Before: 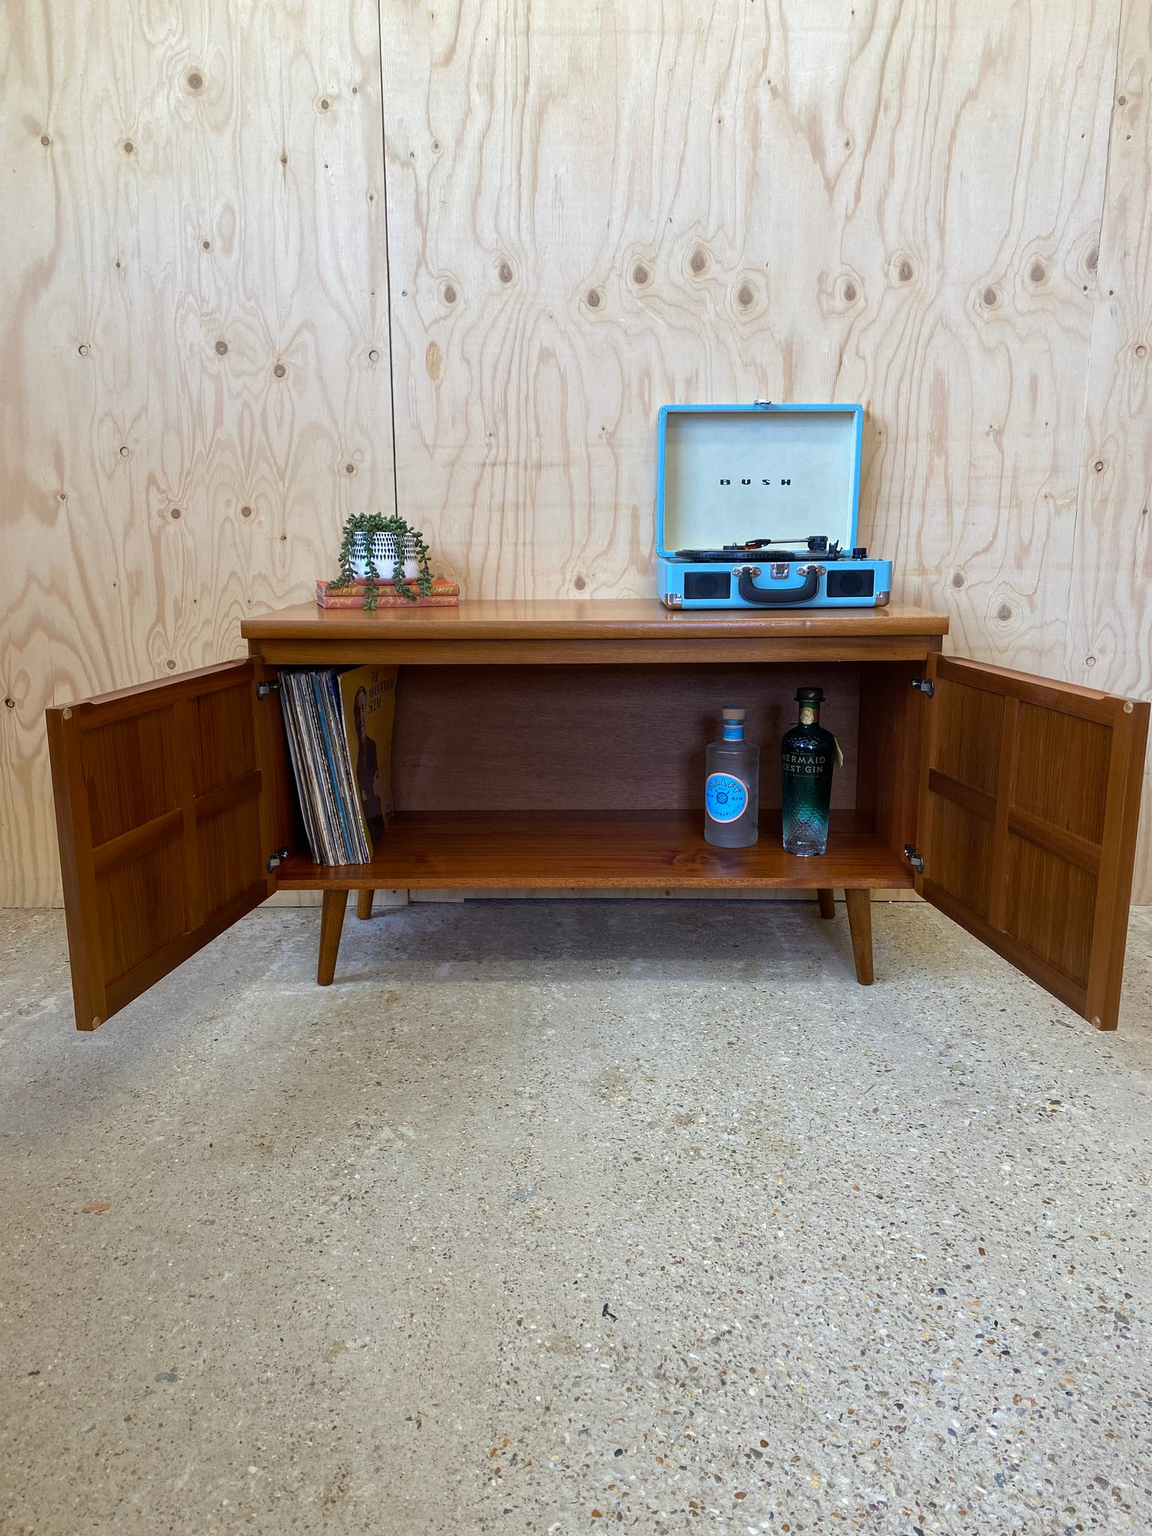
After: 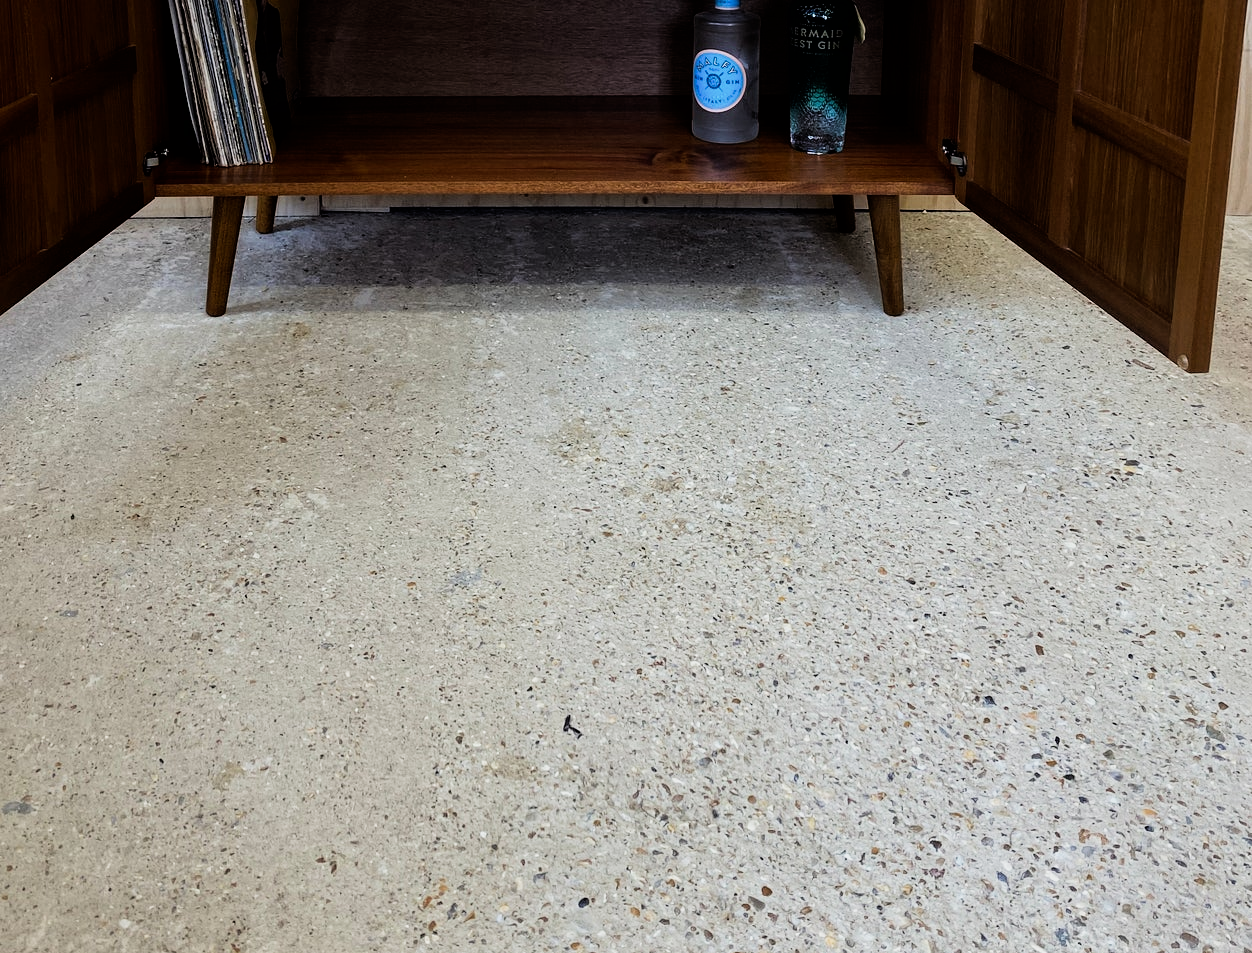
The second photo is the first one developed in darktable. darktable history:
exposure: compensate highlight preservation false
filmic rgb: black relative exposure -5.05 EV, white relative exposure 3.51 EV, hardness 3.17, contrast 1.404, highlights saturation mix -48.7%
crop and rotate: left 13.322%, top 47.776%, bottom 2.74%
